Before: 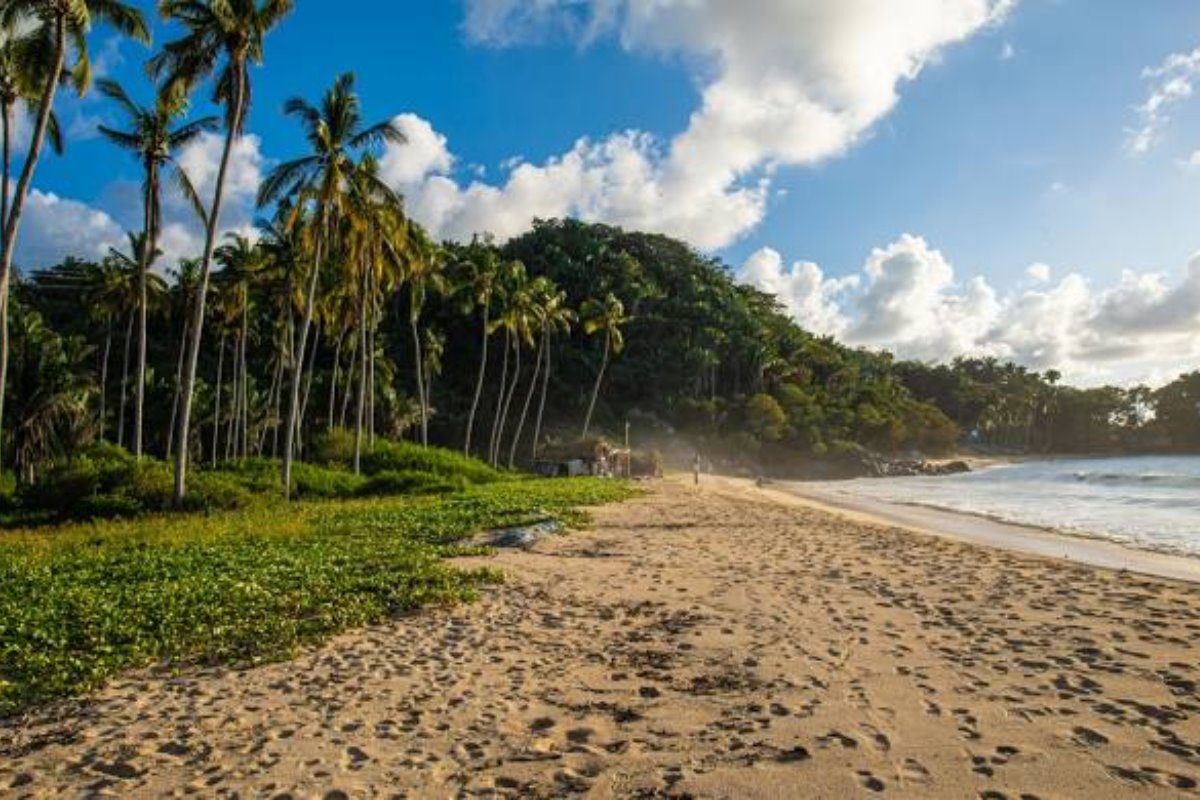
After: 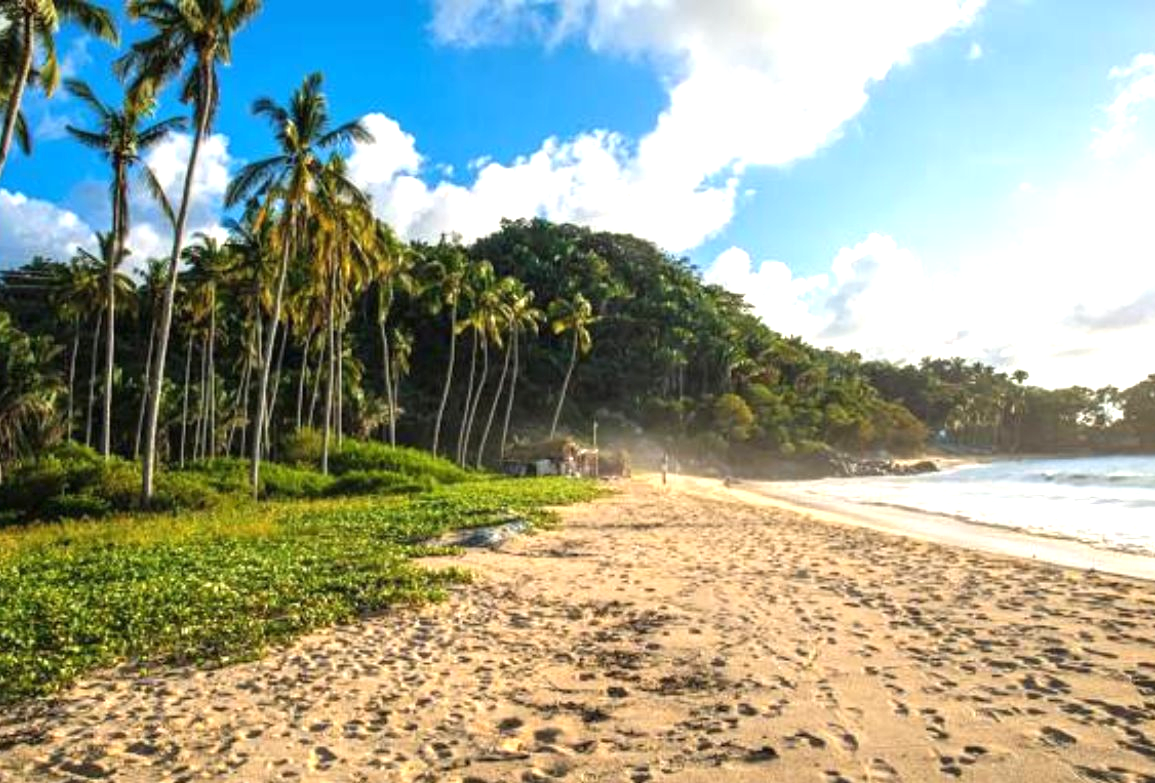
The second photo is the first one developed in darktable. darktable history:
exposure: black level correction 0, exposure 1.001 EV, compensate exposure bias true, compensate highlight preservation false
crop and rotate: left 2.673%, right 1.022%, bottom 2.109%
